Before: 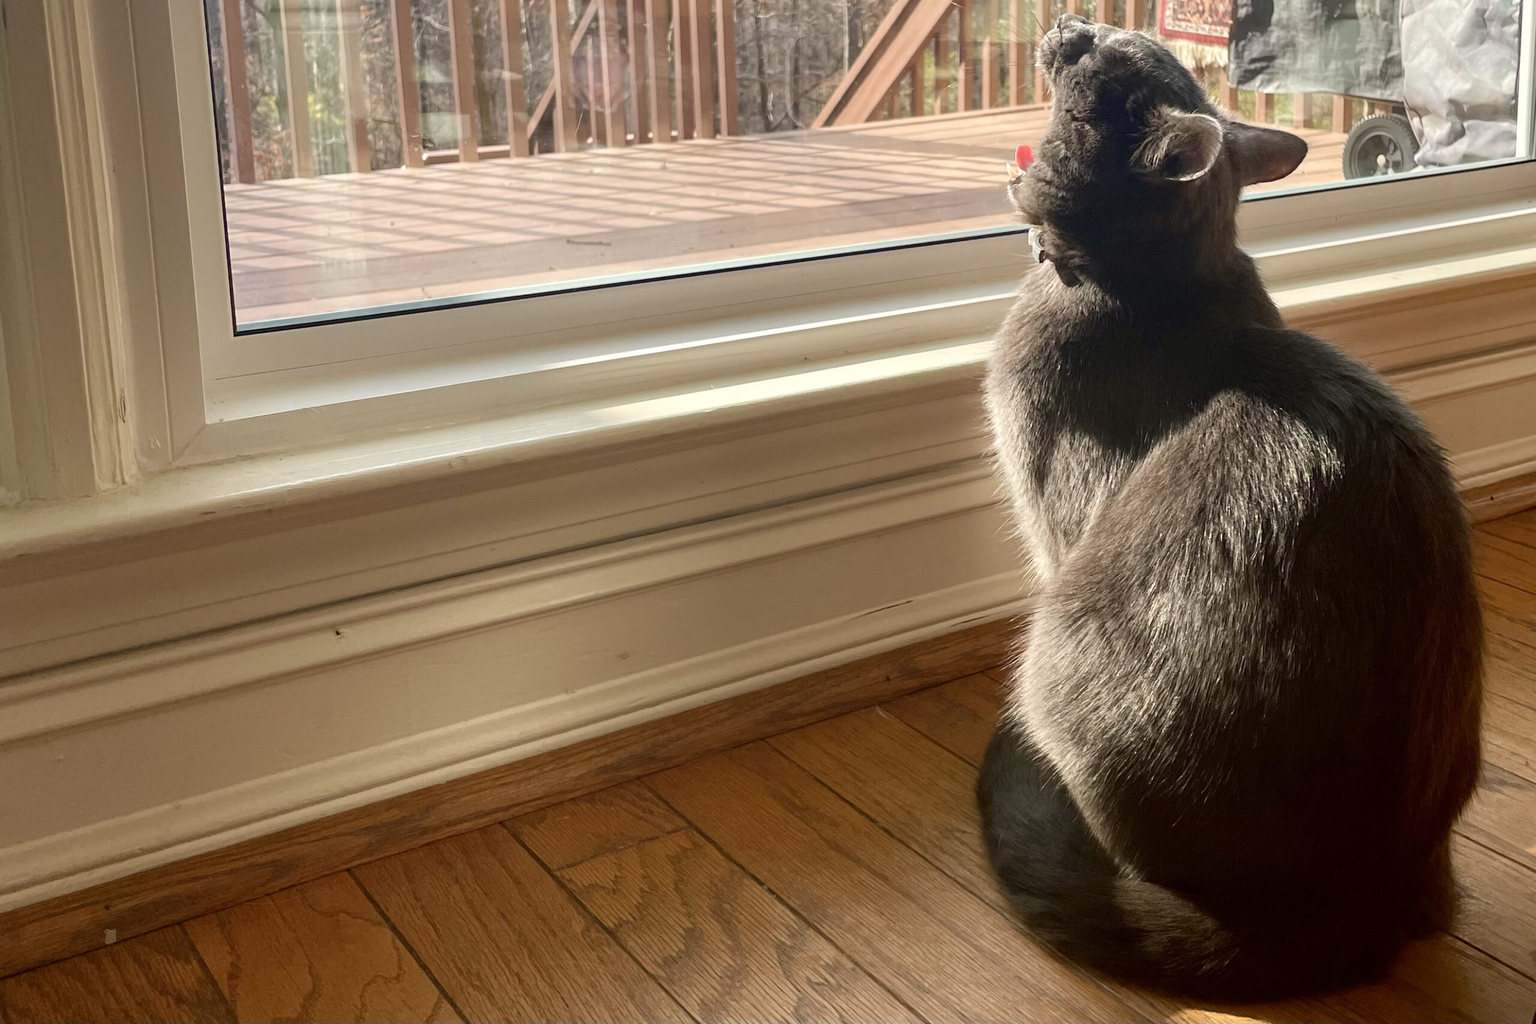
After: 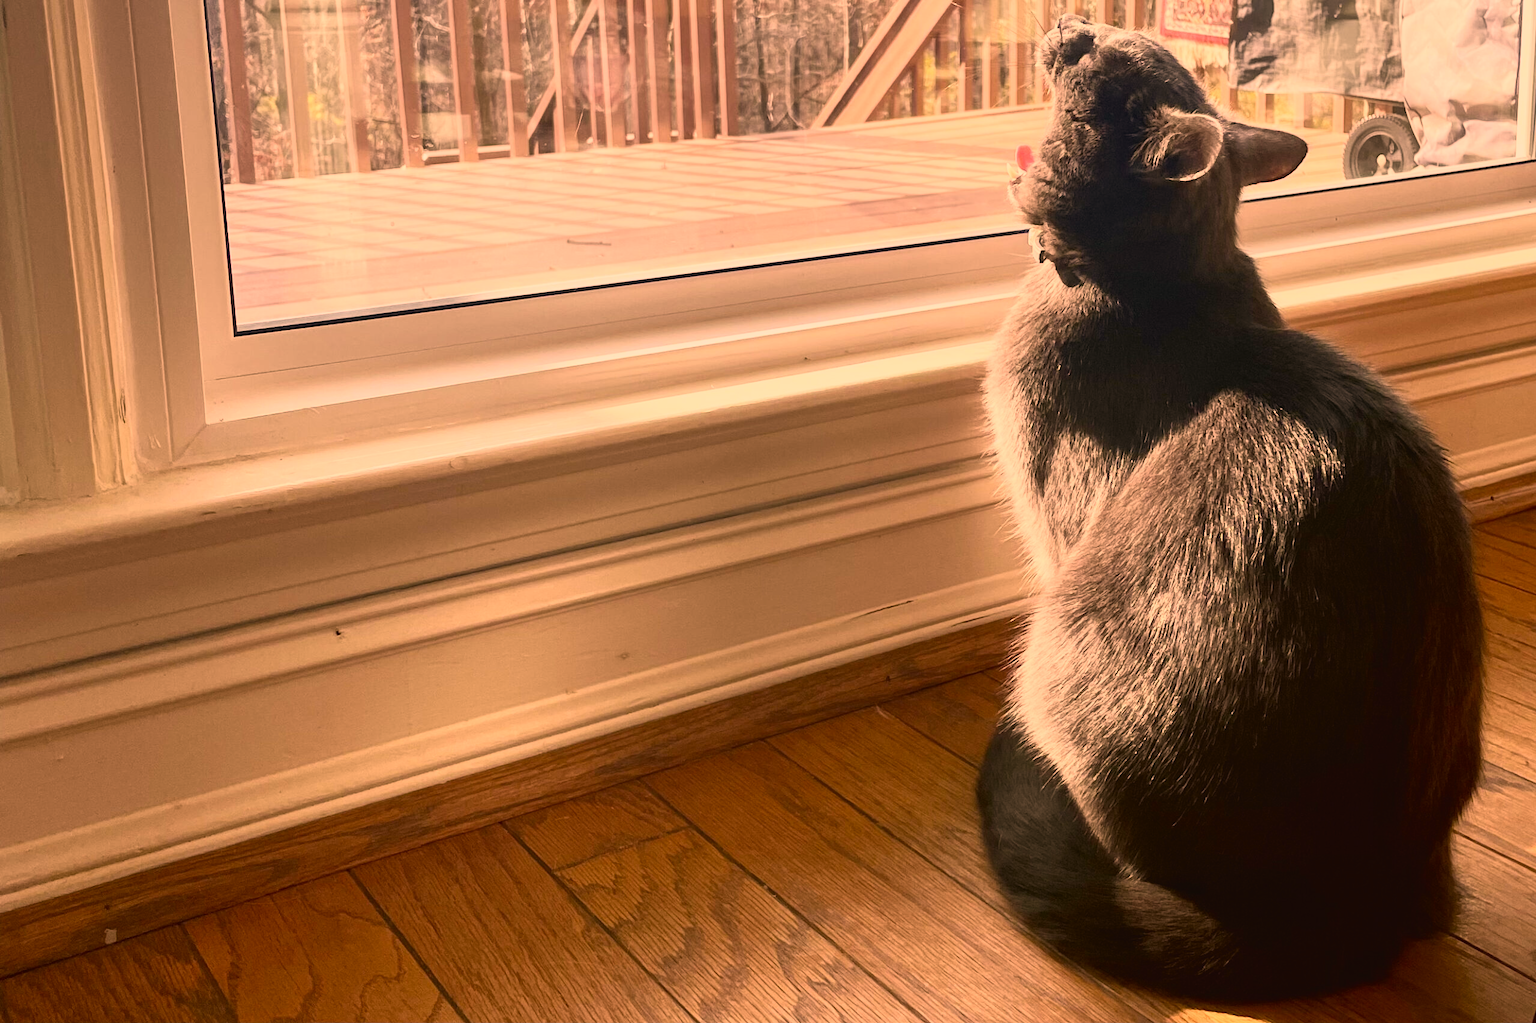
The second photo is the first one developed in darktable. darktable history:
tone curve: curves: ch0 [(0, 0.03) (0.037, 0.045) (0.123, 0.123) (0.19, 0.186) (0.277, 0.279) (0.474, 0.517) (0.584, 0.664) (0.678, 0.777) (0.875, 0.92) (1, 0.965)]; ch1 [(0, 0) (0.243, 0.245) (0.402, 0.41) (0.493, 0.487) (0.508, 0.503) (0.531, 0.532) (0.551, 0.556) (0.637, 0.671) (0.694, 0.732) (1, 1)]; ch2 [(0, 0) (0.249, 0.216) (0.356, 0.329) (0.424, 0.442) (0.476, 0.477) (0.498, 0.503) (0.517, 0.524) (0.532, 0.547) (0.562, 0.576) (0.614, 0.644) (0.706, 0.748) (0.808, 0.809) (0.991, 0.968)], color space Lab, independent channels, preserve colors none
color correction: highlights a* 40, highlights b* 40, saturation 0.69
